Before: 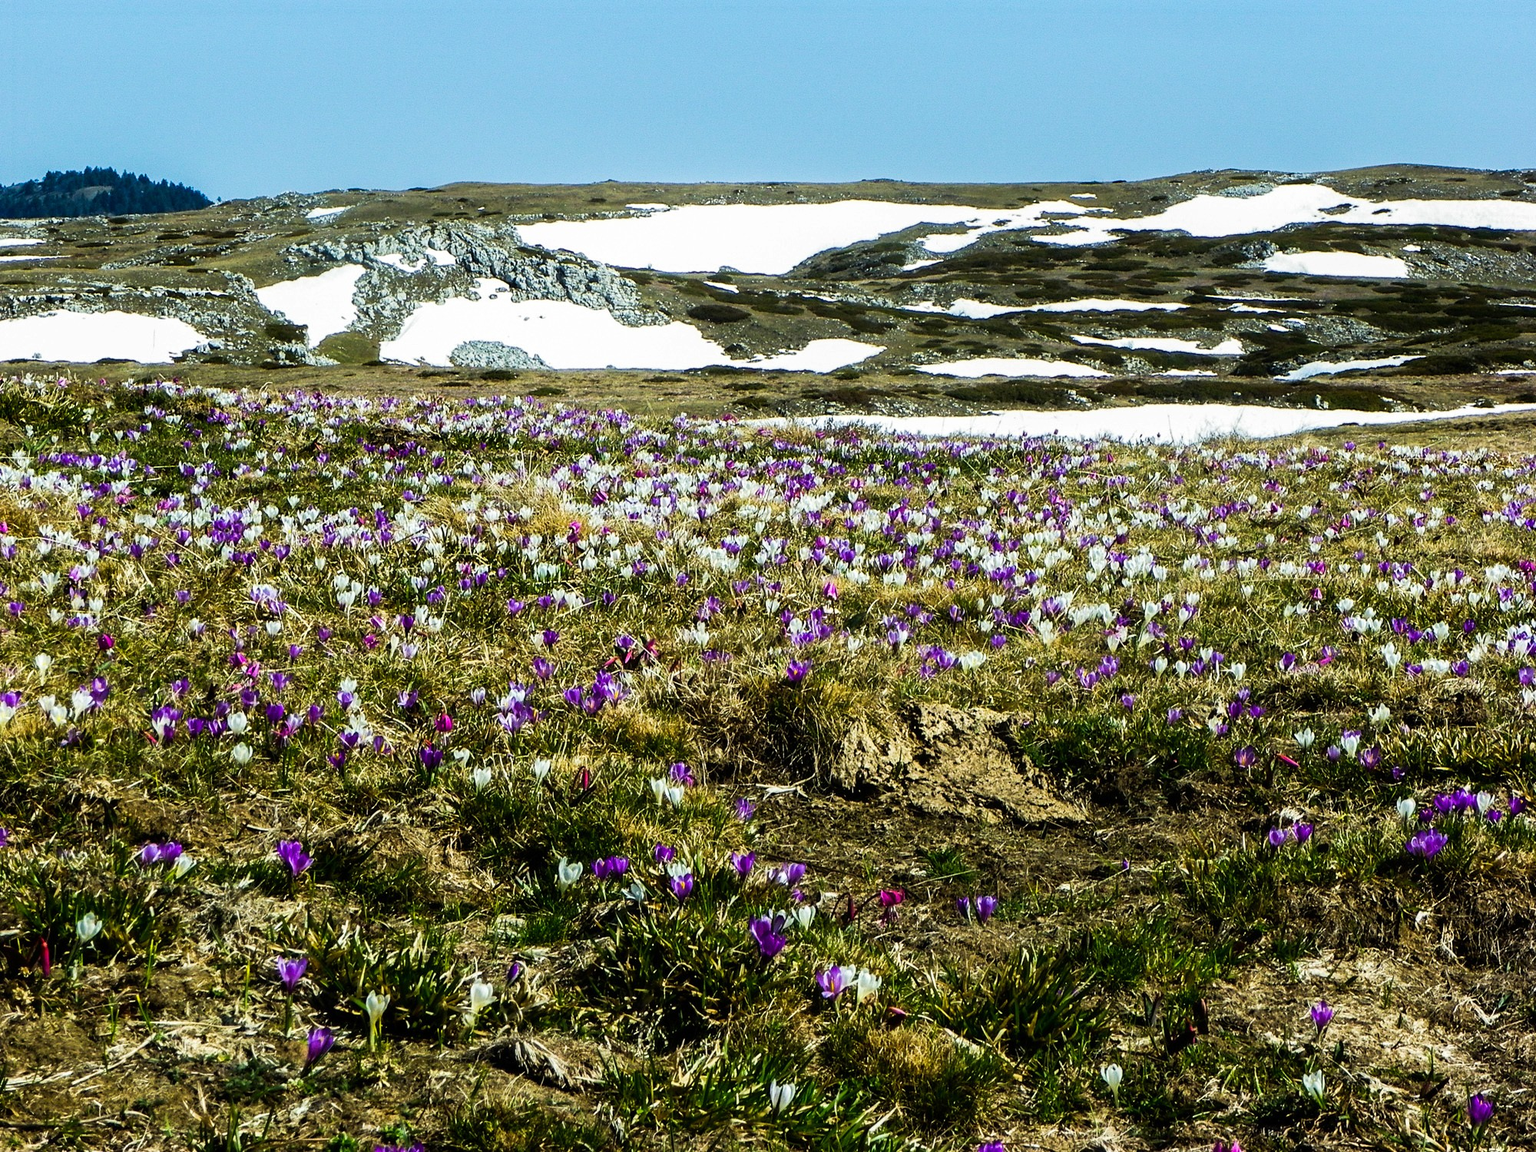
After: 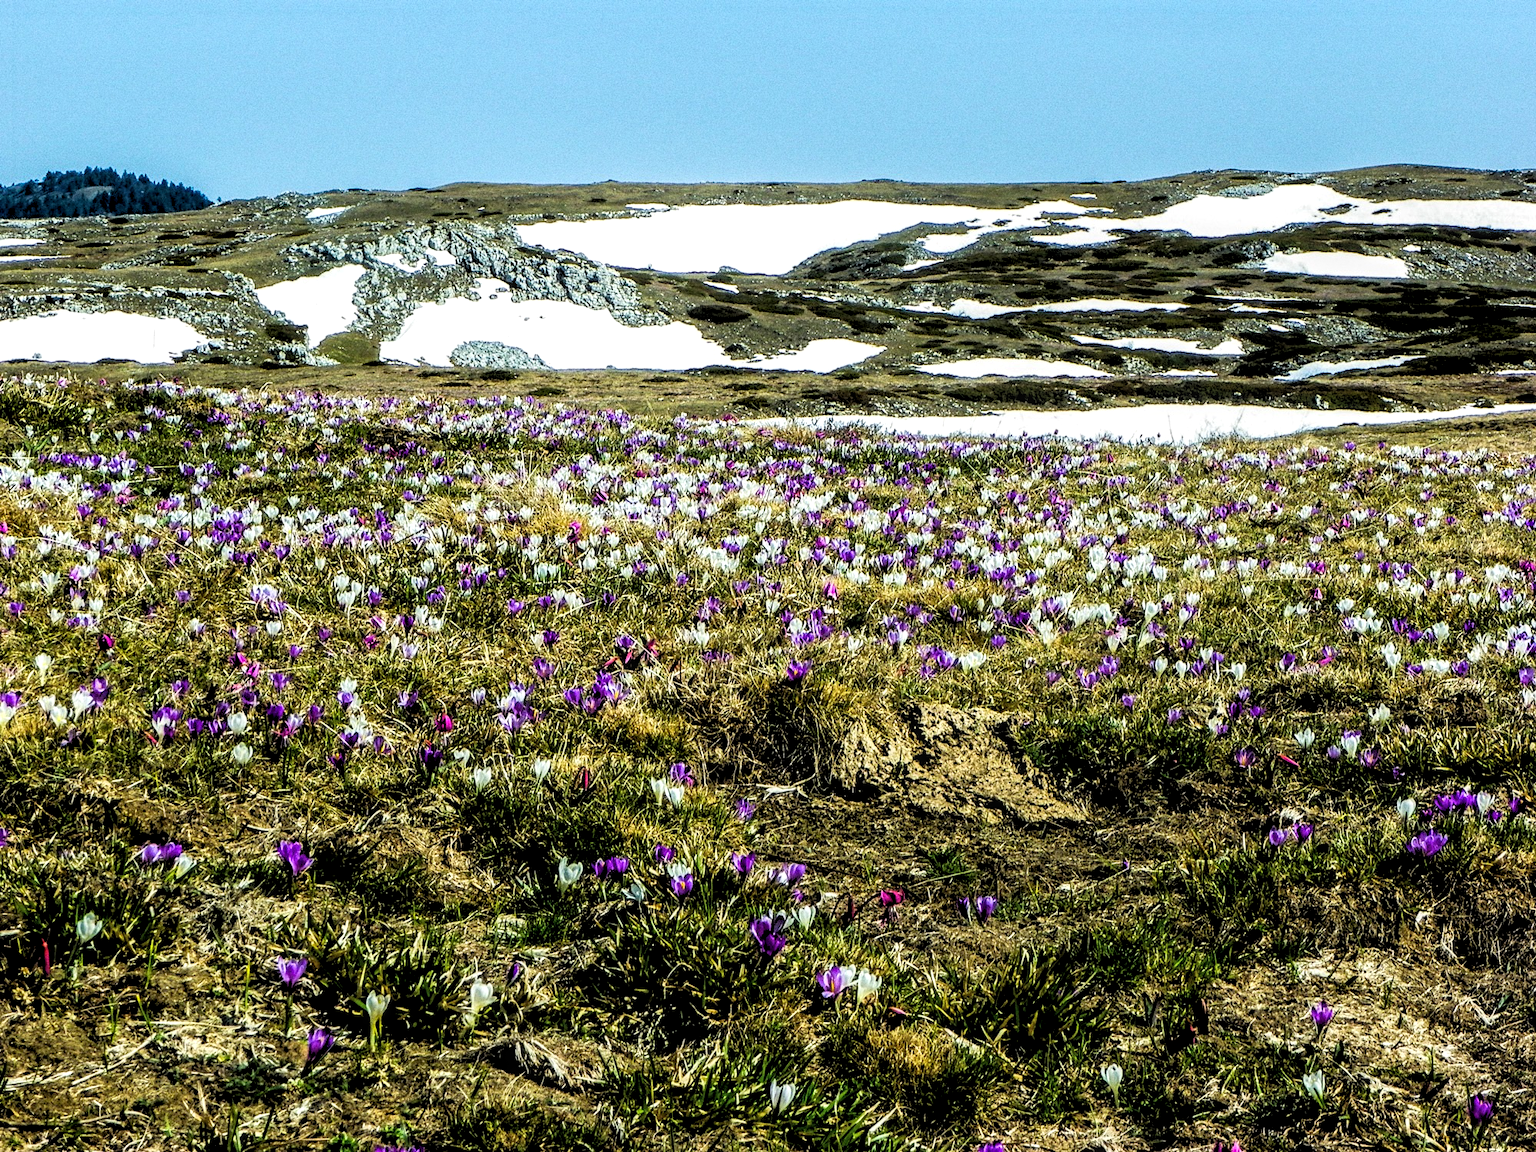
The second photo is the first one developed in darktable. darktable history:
rgb levels: levels [[0.013, 0.434, 0.89], [0, 0.5, 1], [0, 0.5, 1]]
local contrast: detail 130%
tone equalizer: on, module defaults
grain: on, module defaults
